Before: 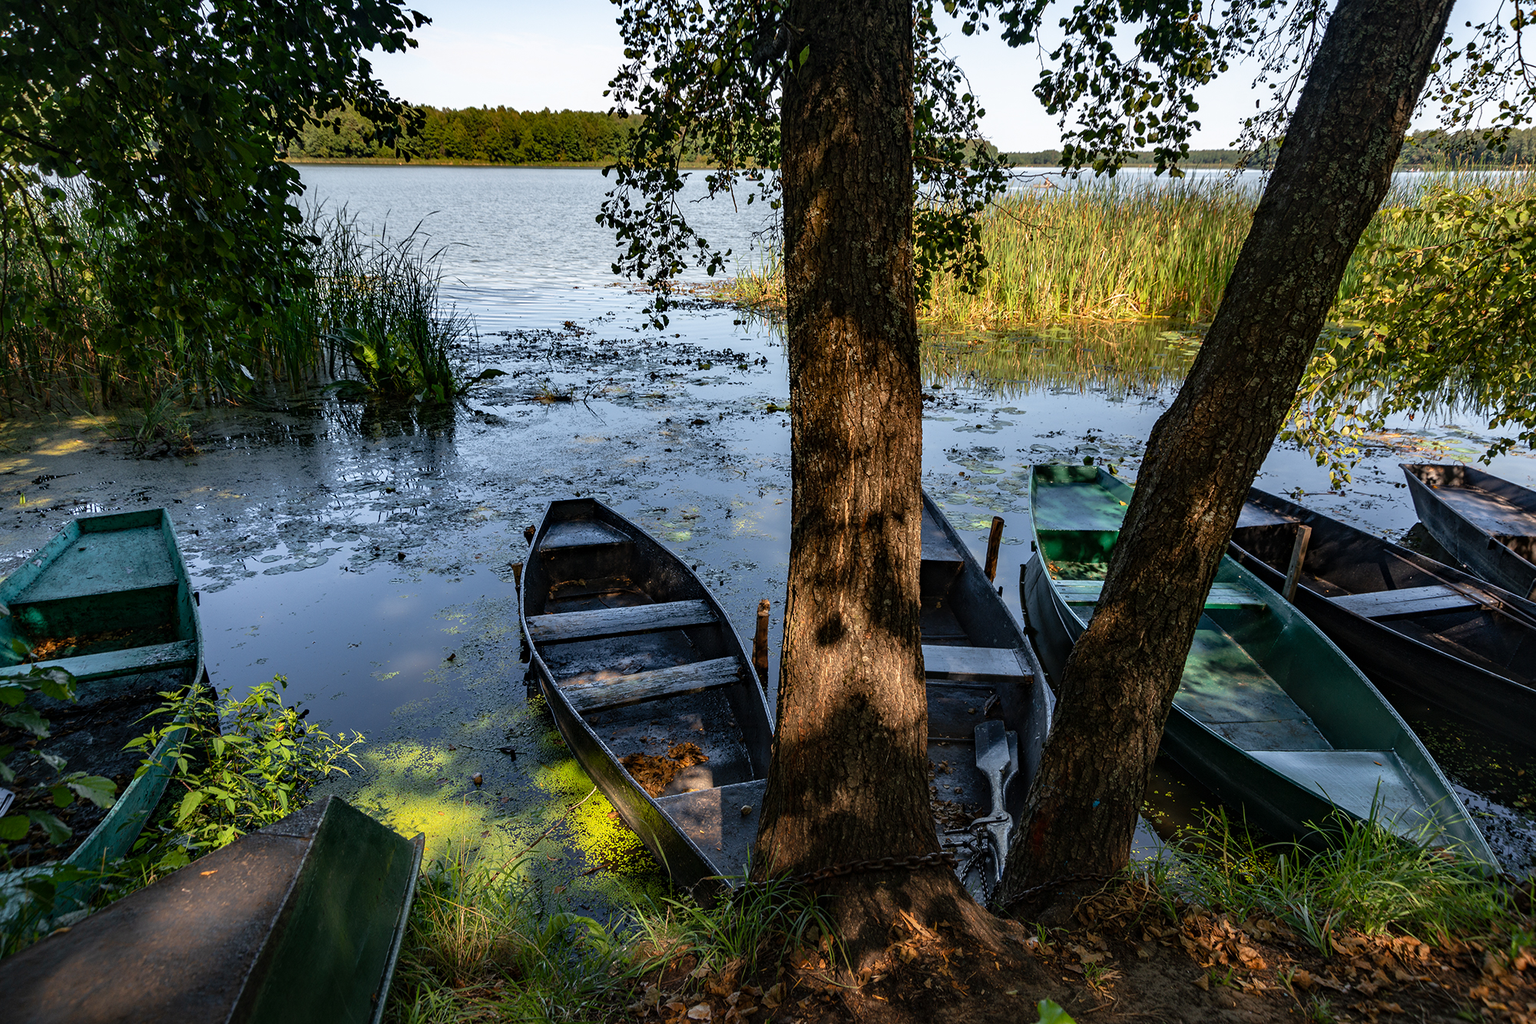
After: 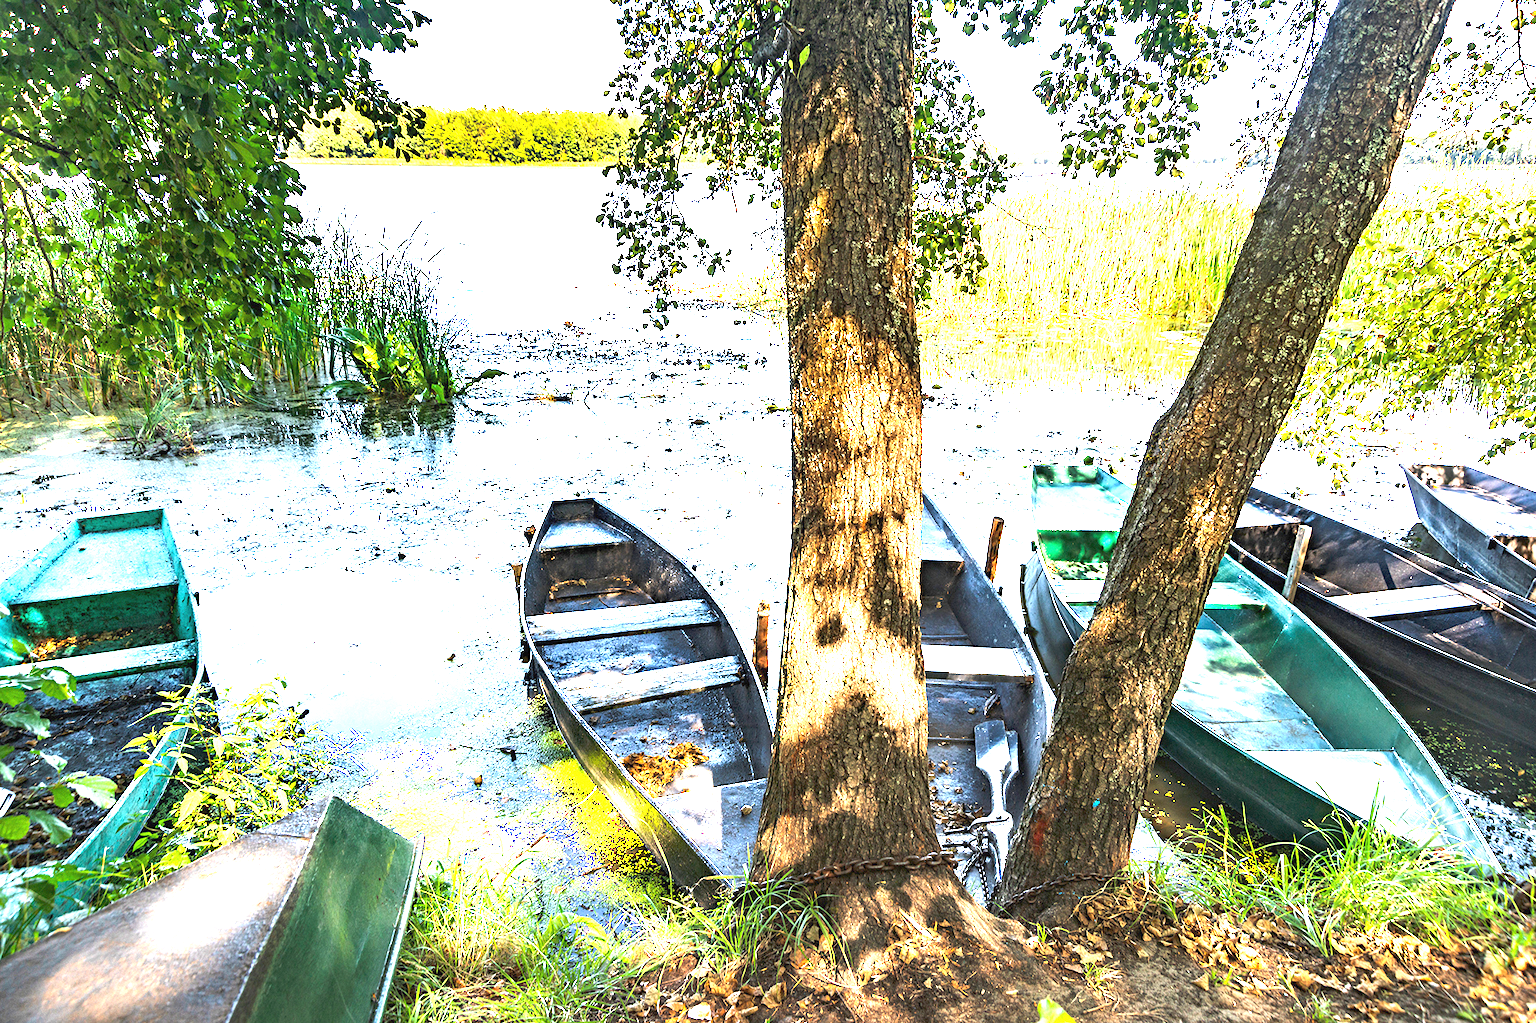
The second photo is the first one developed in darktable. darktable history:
exposure: black level correction 0, exposure 3.951 EV, compensate highlight preservation false
